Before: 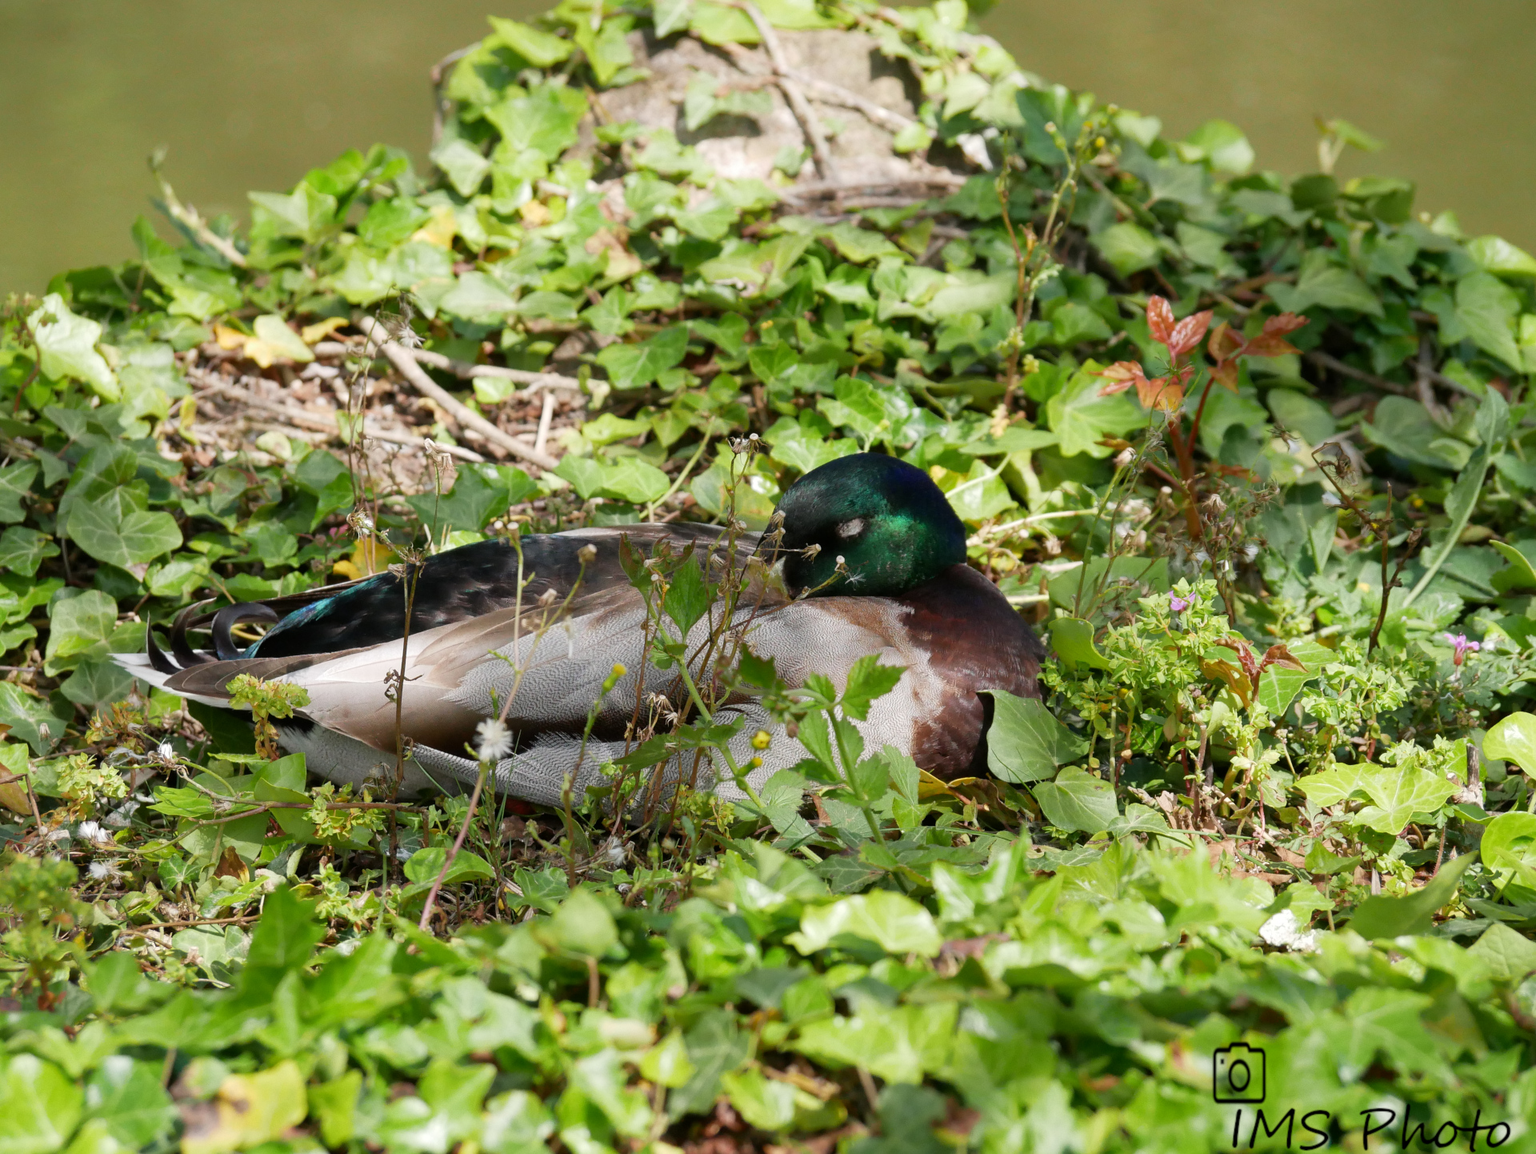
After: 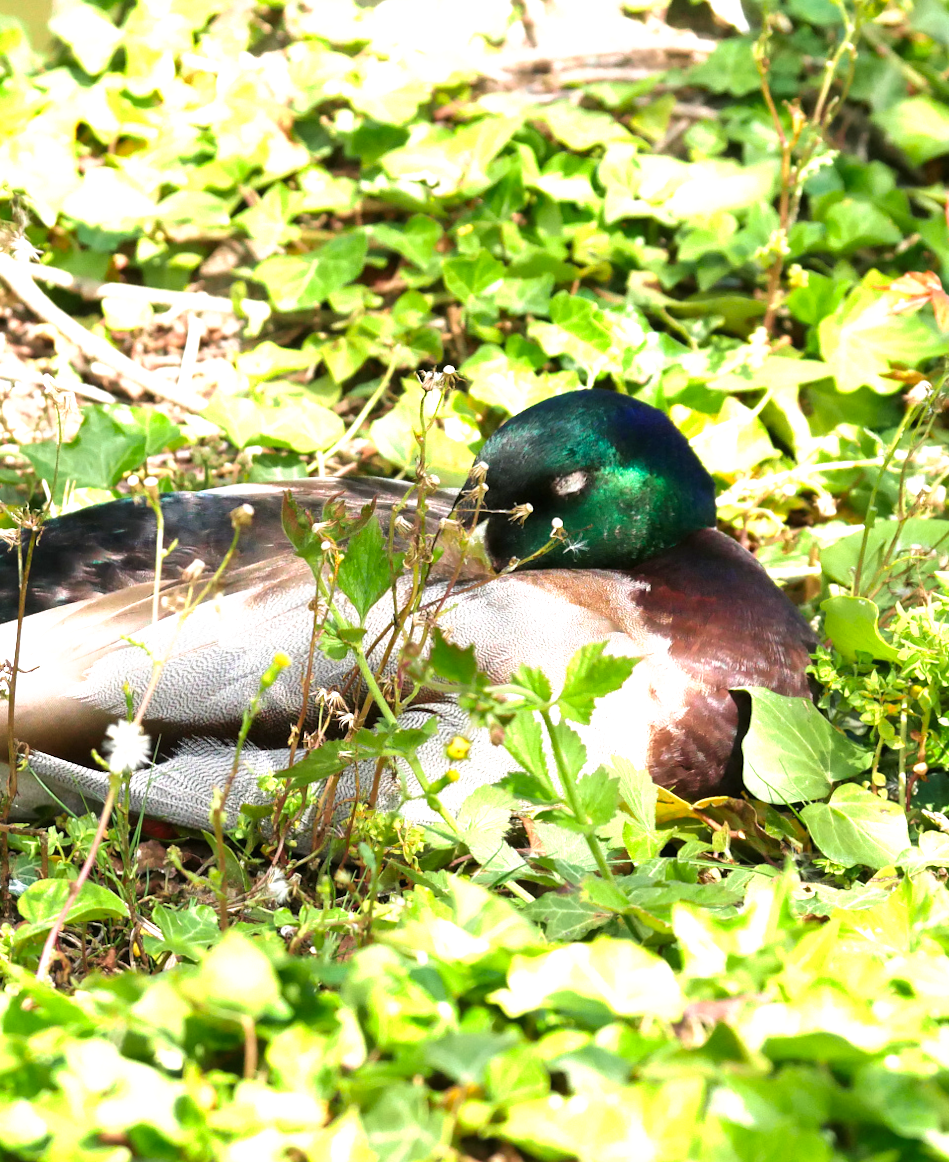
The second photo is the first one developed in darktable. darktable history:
crop and rotate: angle 0.02°, left 24.353%, top 13.219%, right 26.156%, bottom 8.224%
exposure: black level correction 0, exposure 1.2 EV, compensate exposure bias true, compensate highlight preservation false
rotate and perspective: lens shift (horizontal) -0.055, automatic cropping off
velvia: on, module defaults
tone curve: curves: ch0 [(0, 0) (0.003, 0.002) (0.011, 0.01) (0.025, 0.022) (0.044, 0.039) (0.069, 0.061) (0.1, 0.088) (0.136, 0.126) (0.177, 0.167) (0.224, 0.211) (0.277, 0.27) (0.335, 0.335) (0.399, 0.407) (0.468, 0.485) (0.543, 0.569) (0.623, 0.659) (0.709, 0.756) (0.801, 0.851) (0.898, 0.961) (1, 1)], preserve colors none
